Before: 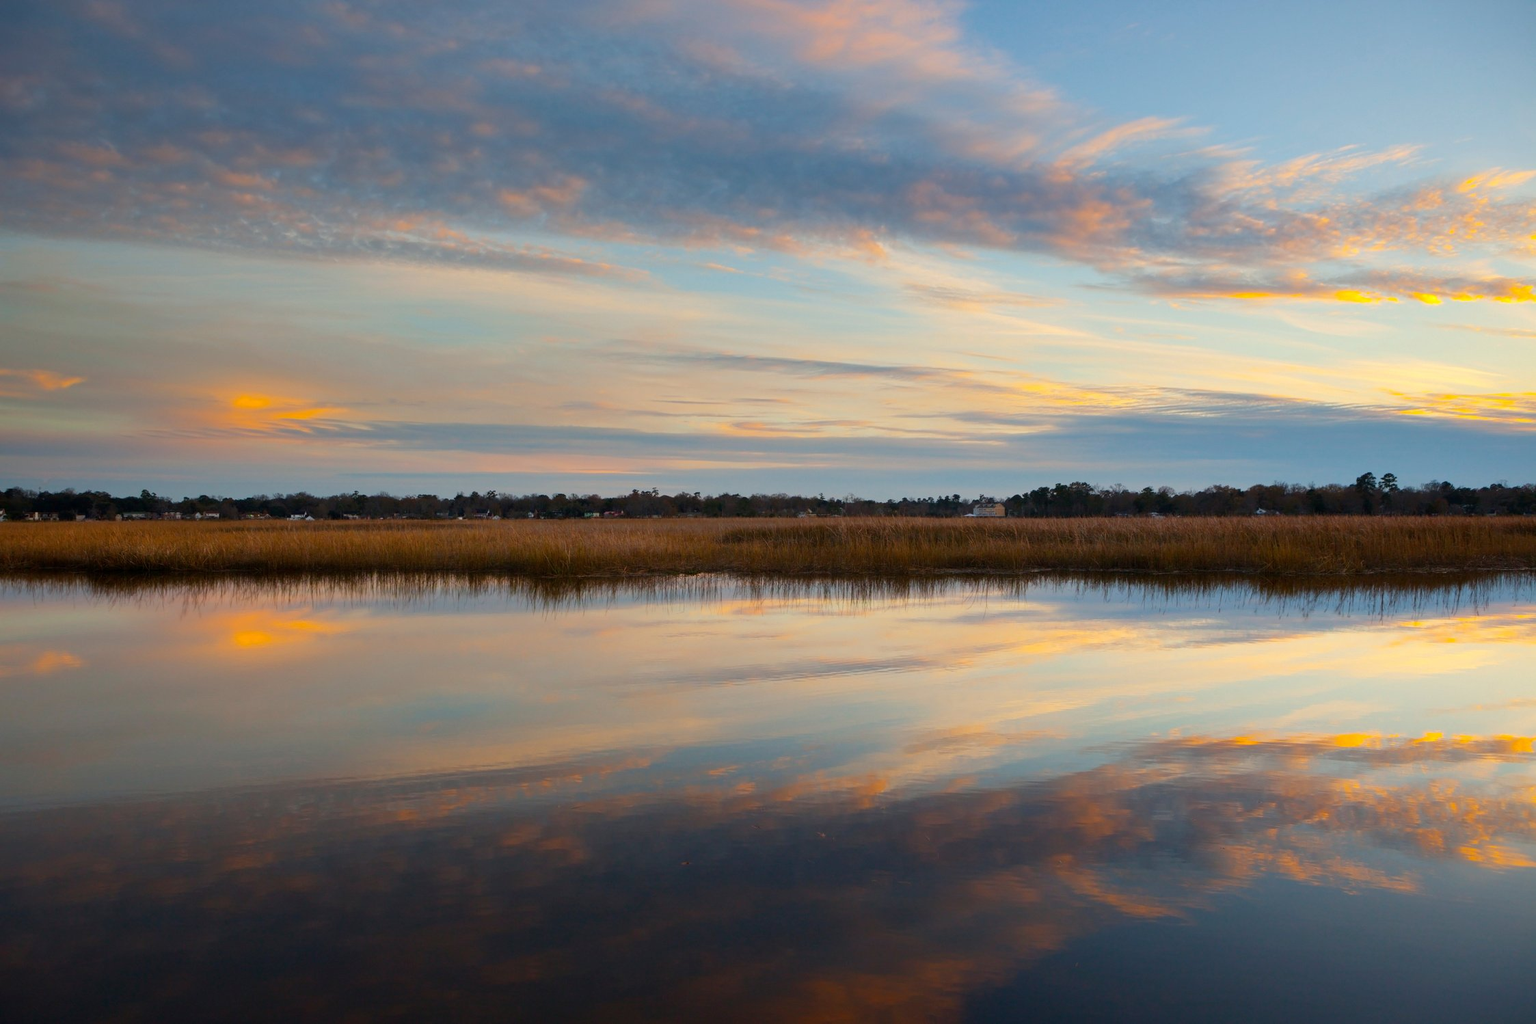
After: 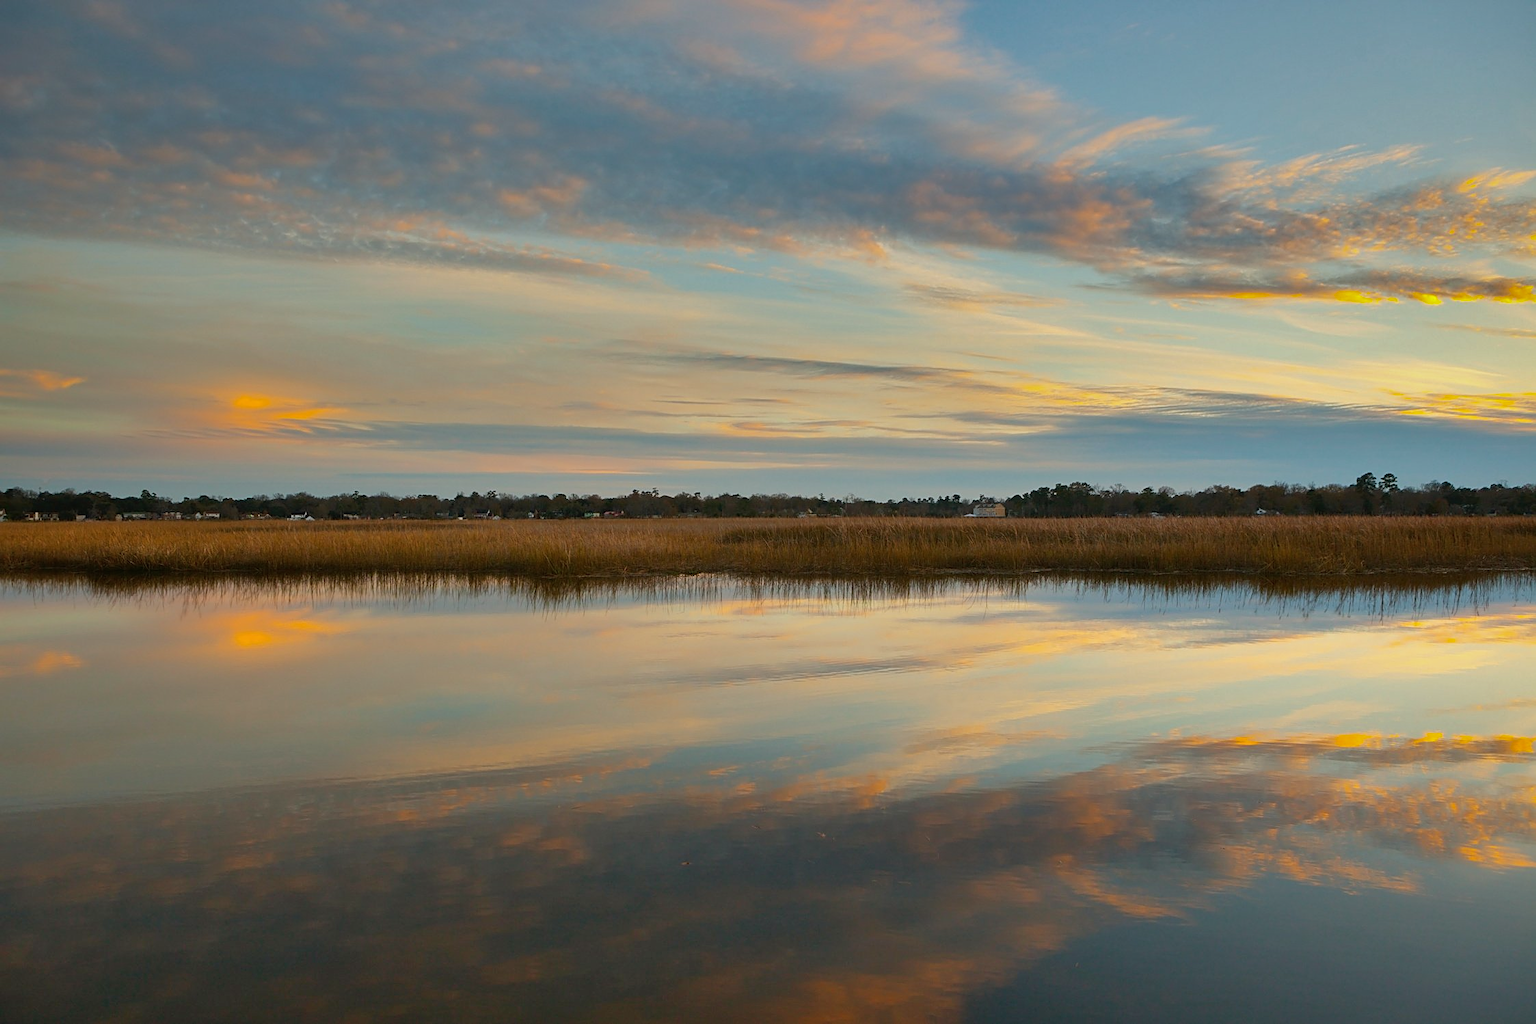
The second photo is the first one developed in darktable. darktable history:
shadows and highlights: radius 100.41, shadows 50.55, highlights -64.36, highlights color adjustment 49.82%, soften with gaussian
sharpen: on, module defaults
color balance: mode lift, gamma, gain (sRGB), lift [1.04, 1, 1, 0.97], gamma [1.01, 1, 1, 0.97], gain [0.96, 1, 1, 0.97]
